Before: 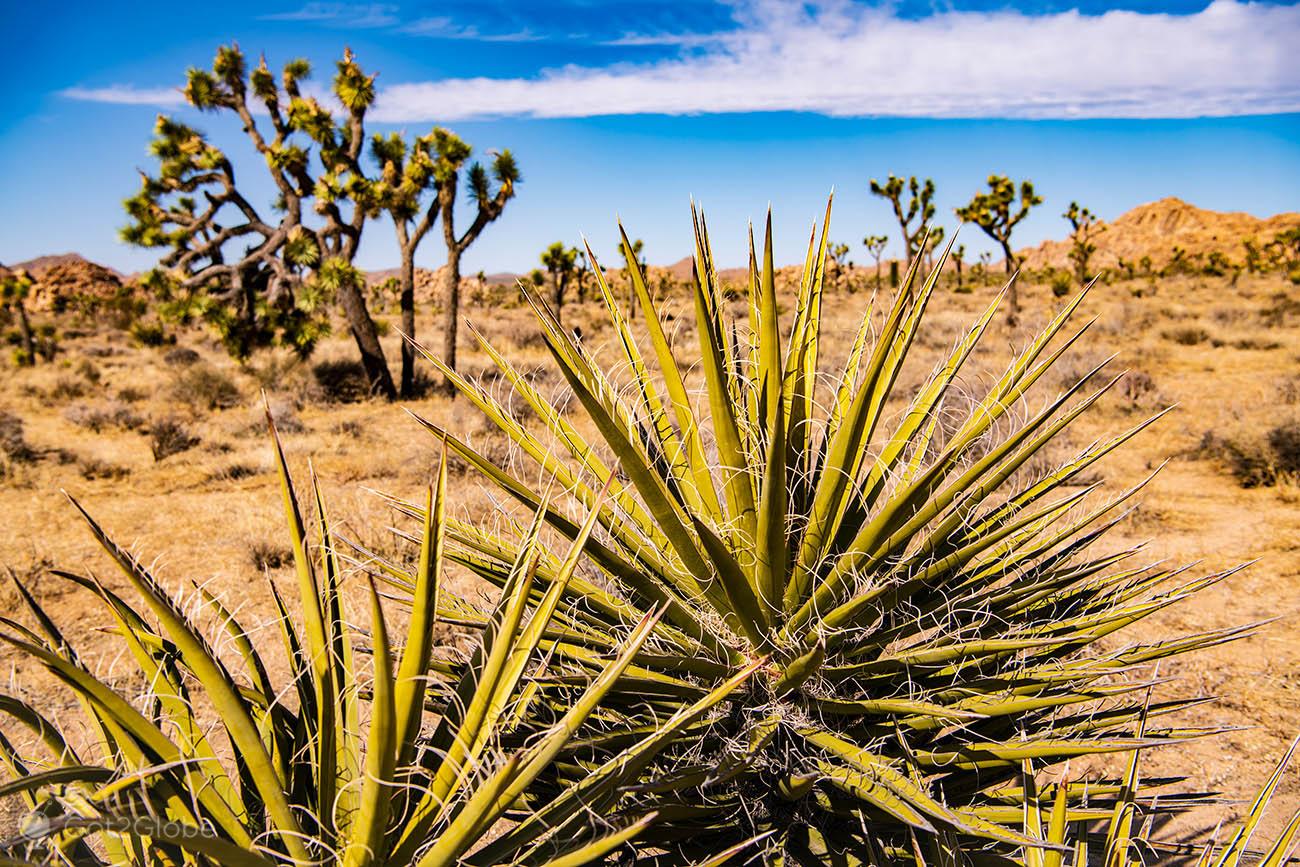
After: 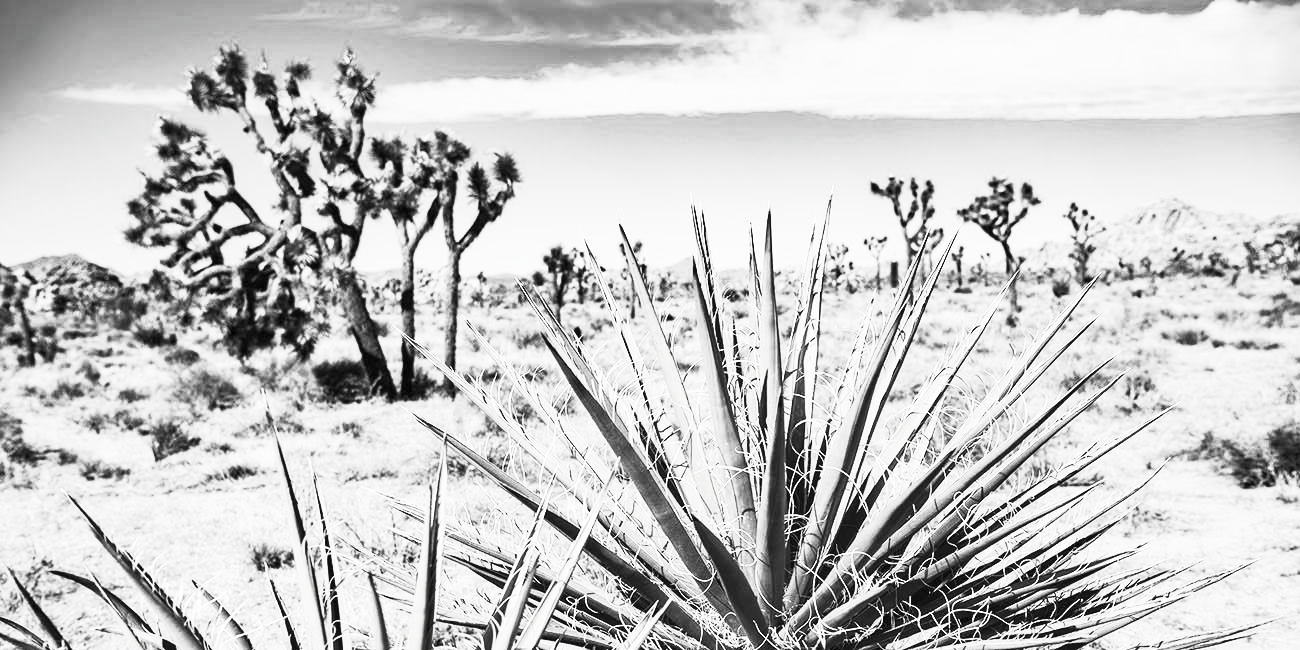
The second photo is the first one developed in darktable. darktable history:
crop: bottom 24.966%
contrast brightness saturation: contrast 0.523, brightness 0.486, saturation -0.997
